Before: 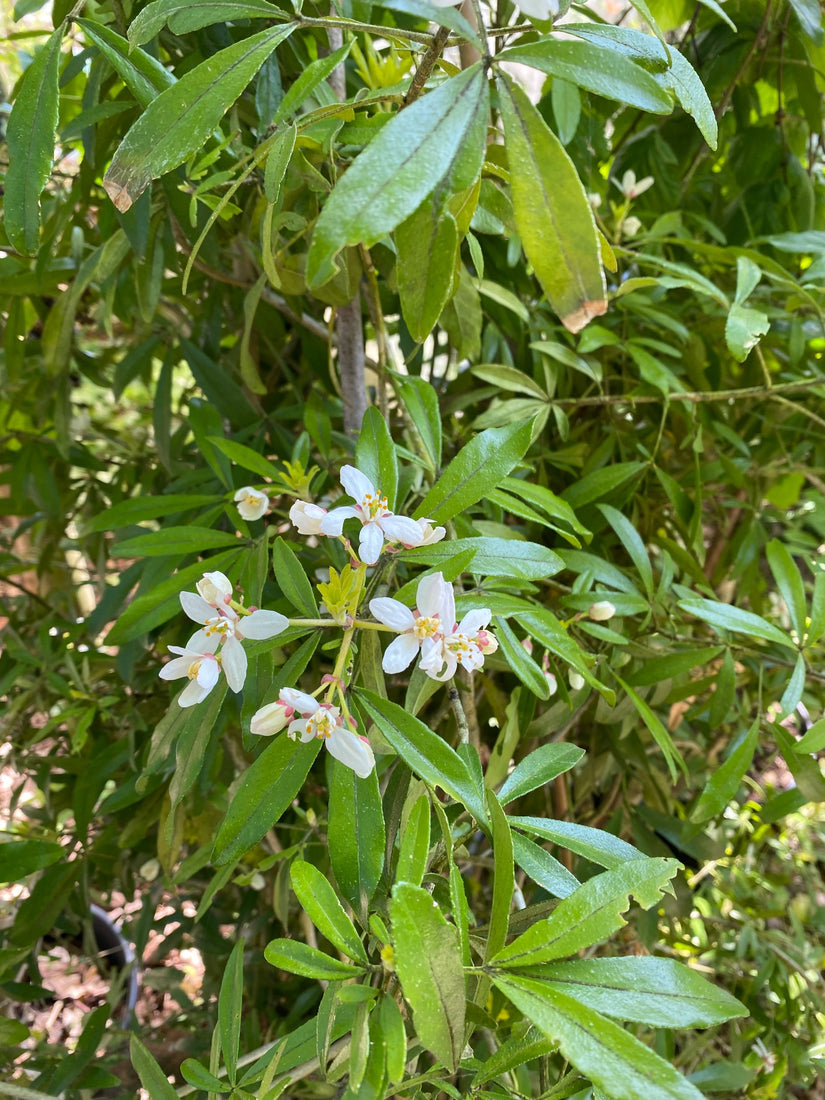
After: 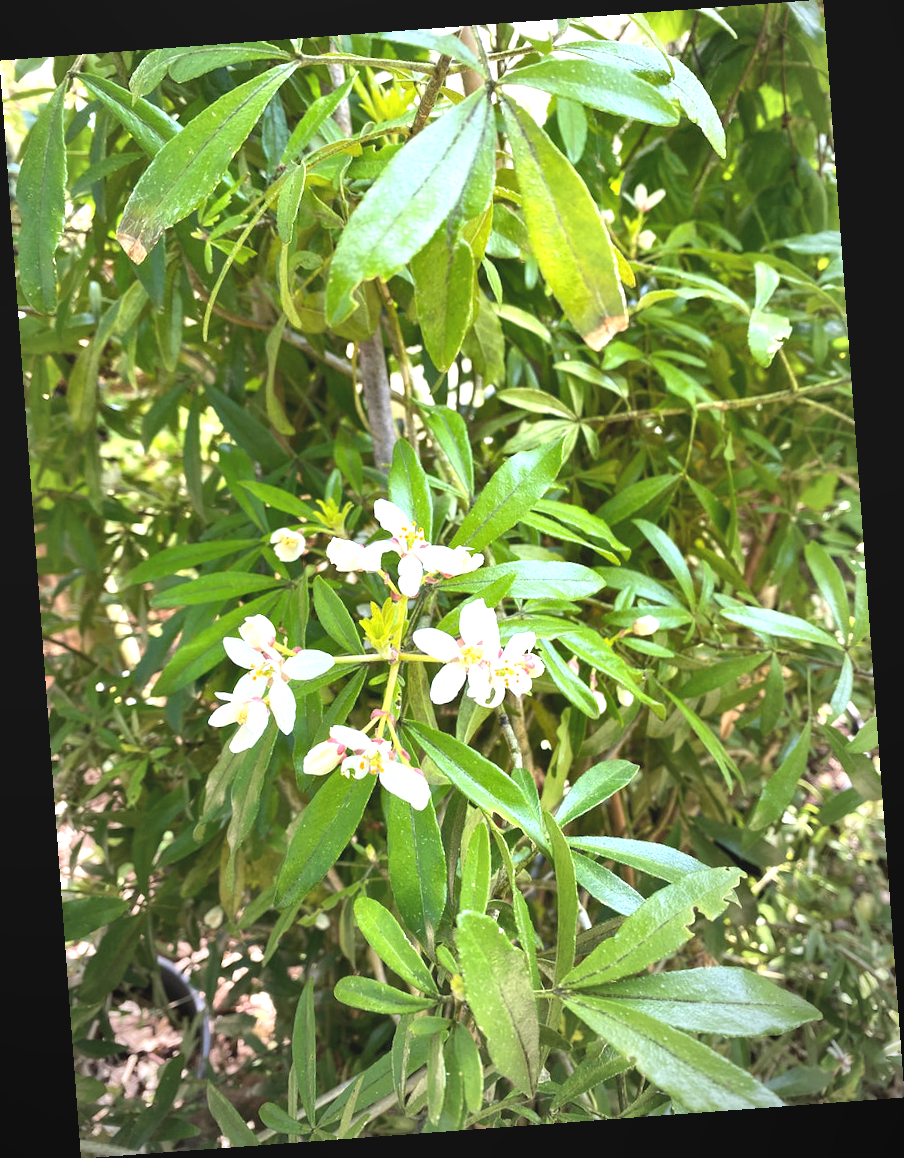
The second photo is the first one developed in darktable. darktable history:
shadows and highlights: shadows 37.27, highlights -28.18, soften with gaussian
rotate and perspective: rotation -4.25°, automatic cropping off
vignetting: fall-off start 72.14%, fall-off radius 108.07%, brightness -0.713, saturation -0.488, center (-0.054, -0.359), width/height ratio 0.729
exposure: black level correction -0.005, exposure 1.002 EV, compensate highlight preservation false
